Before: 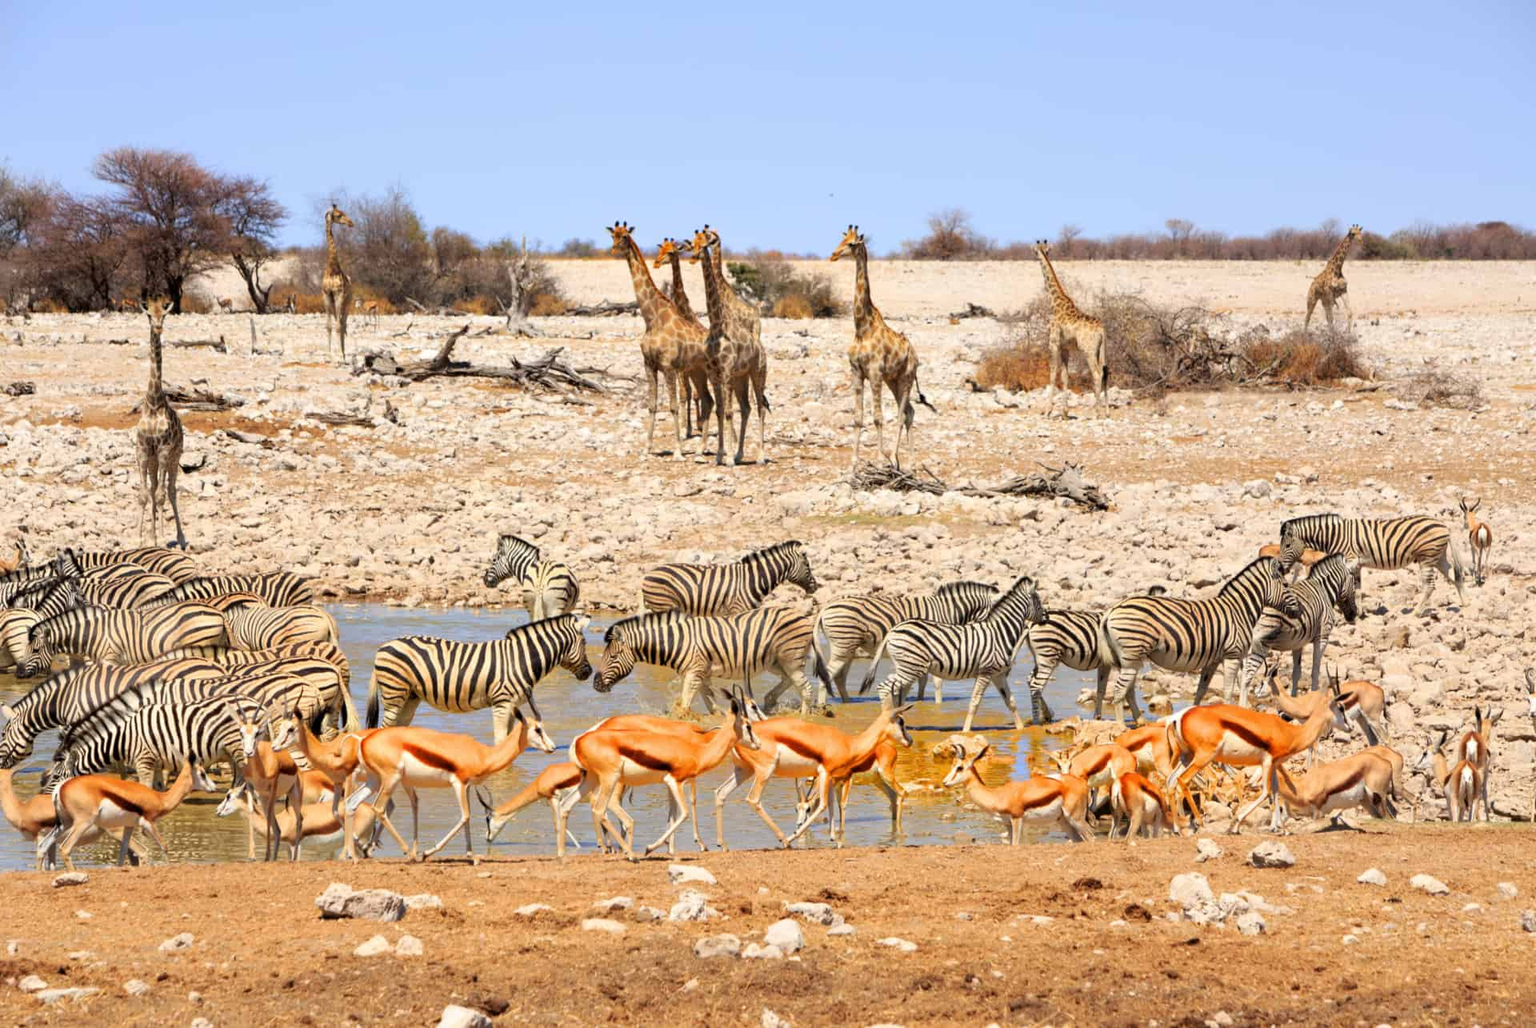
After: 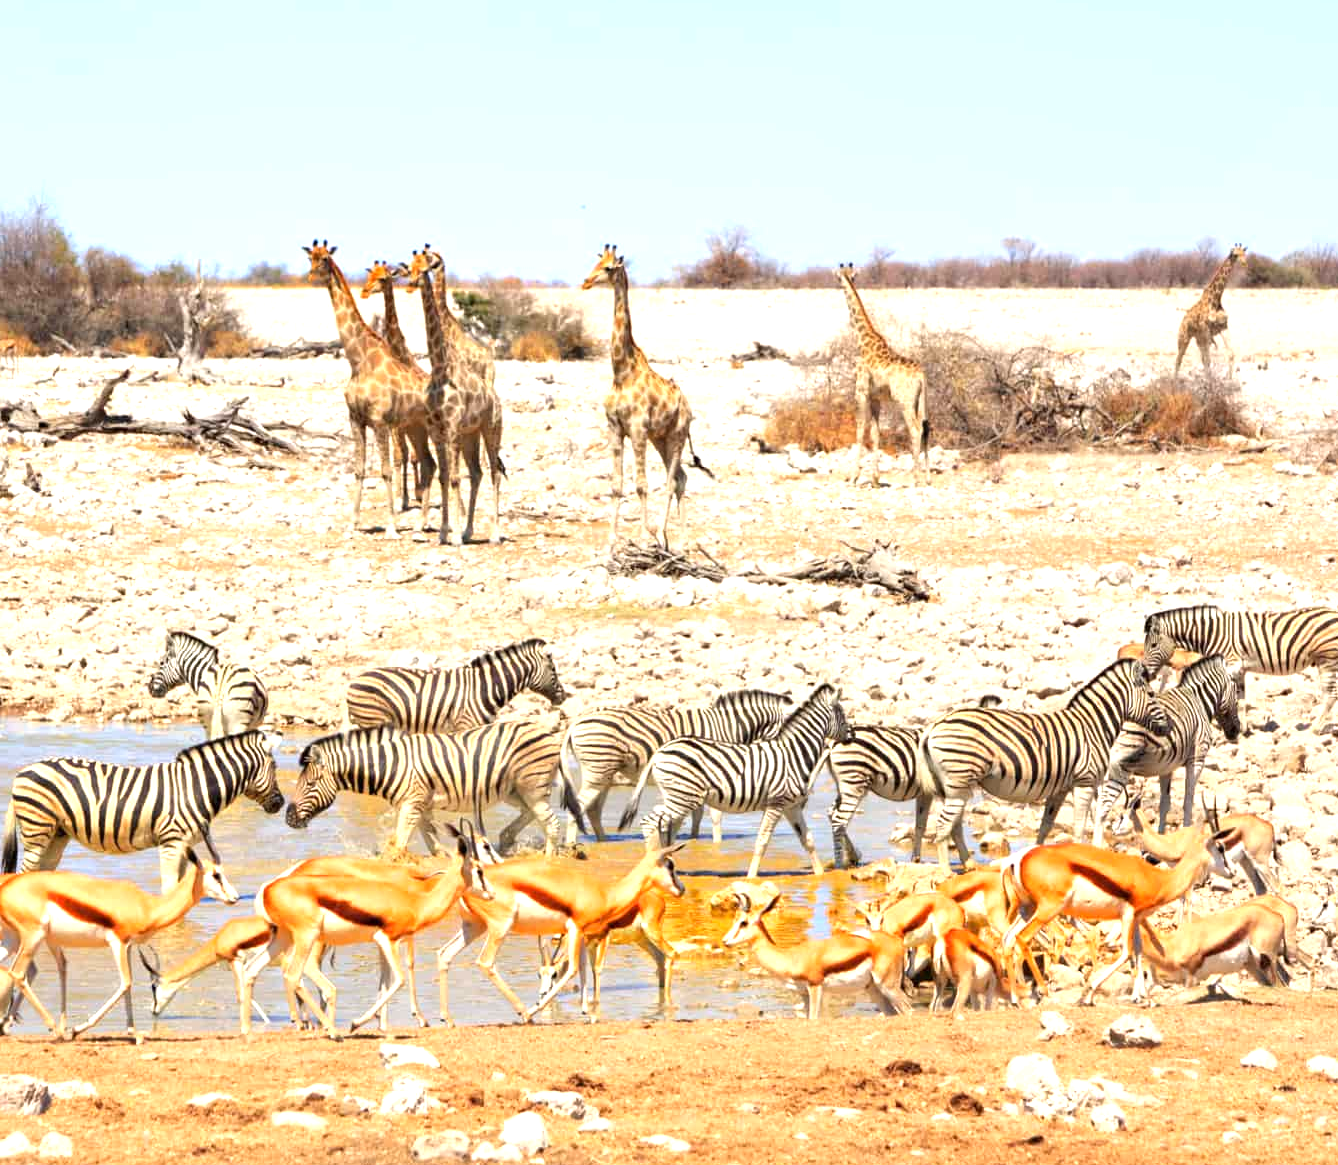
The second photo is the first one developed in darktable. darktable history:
exposure: exposure 0.821 EV, compensate highlight preservation false
crop and rotate: left 23.797%, top 2.896%, right 6.507%, bottom 6.419%
